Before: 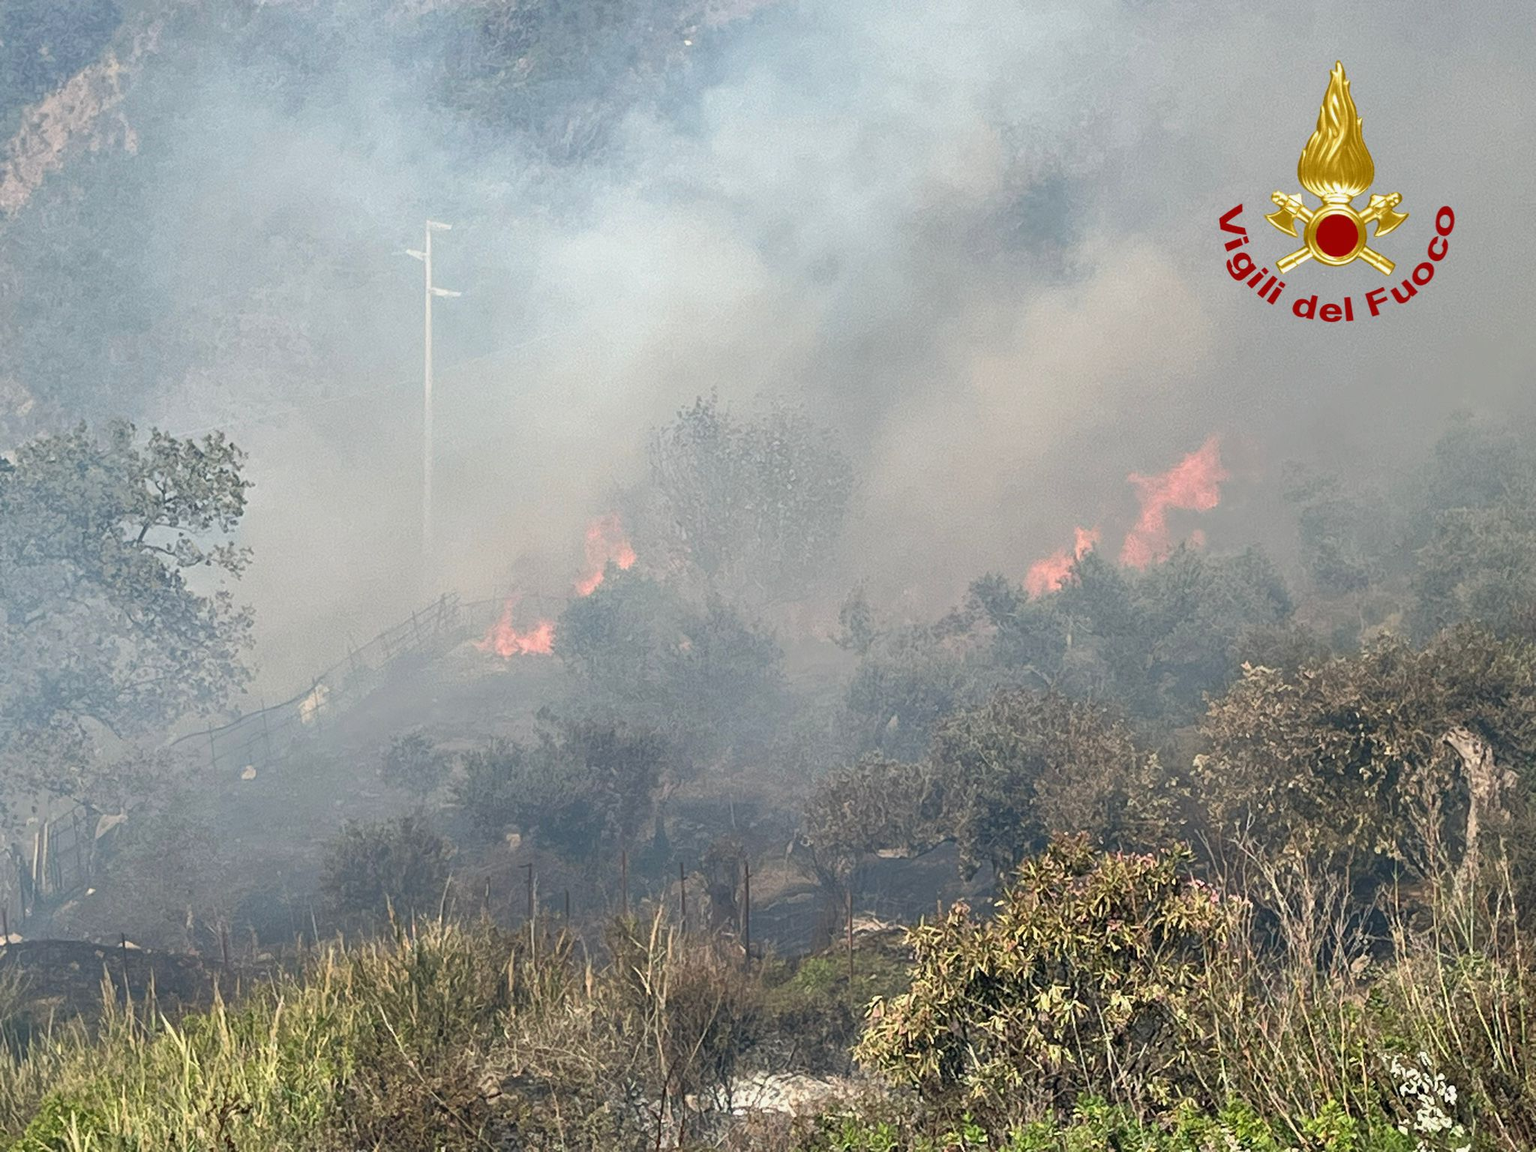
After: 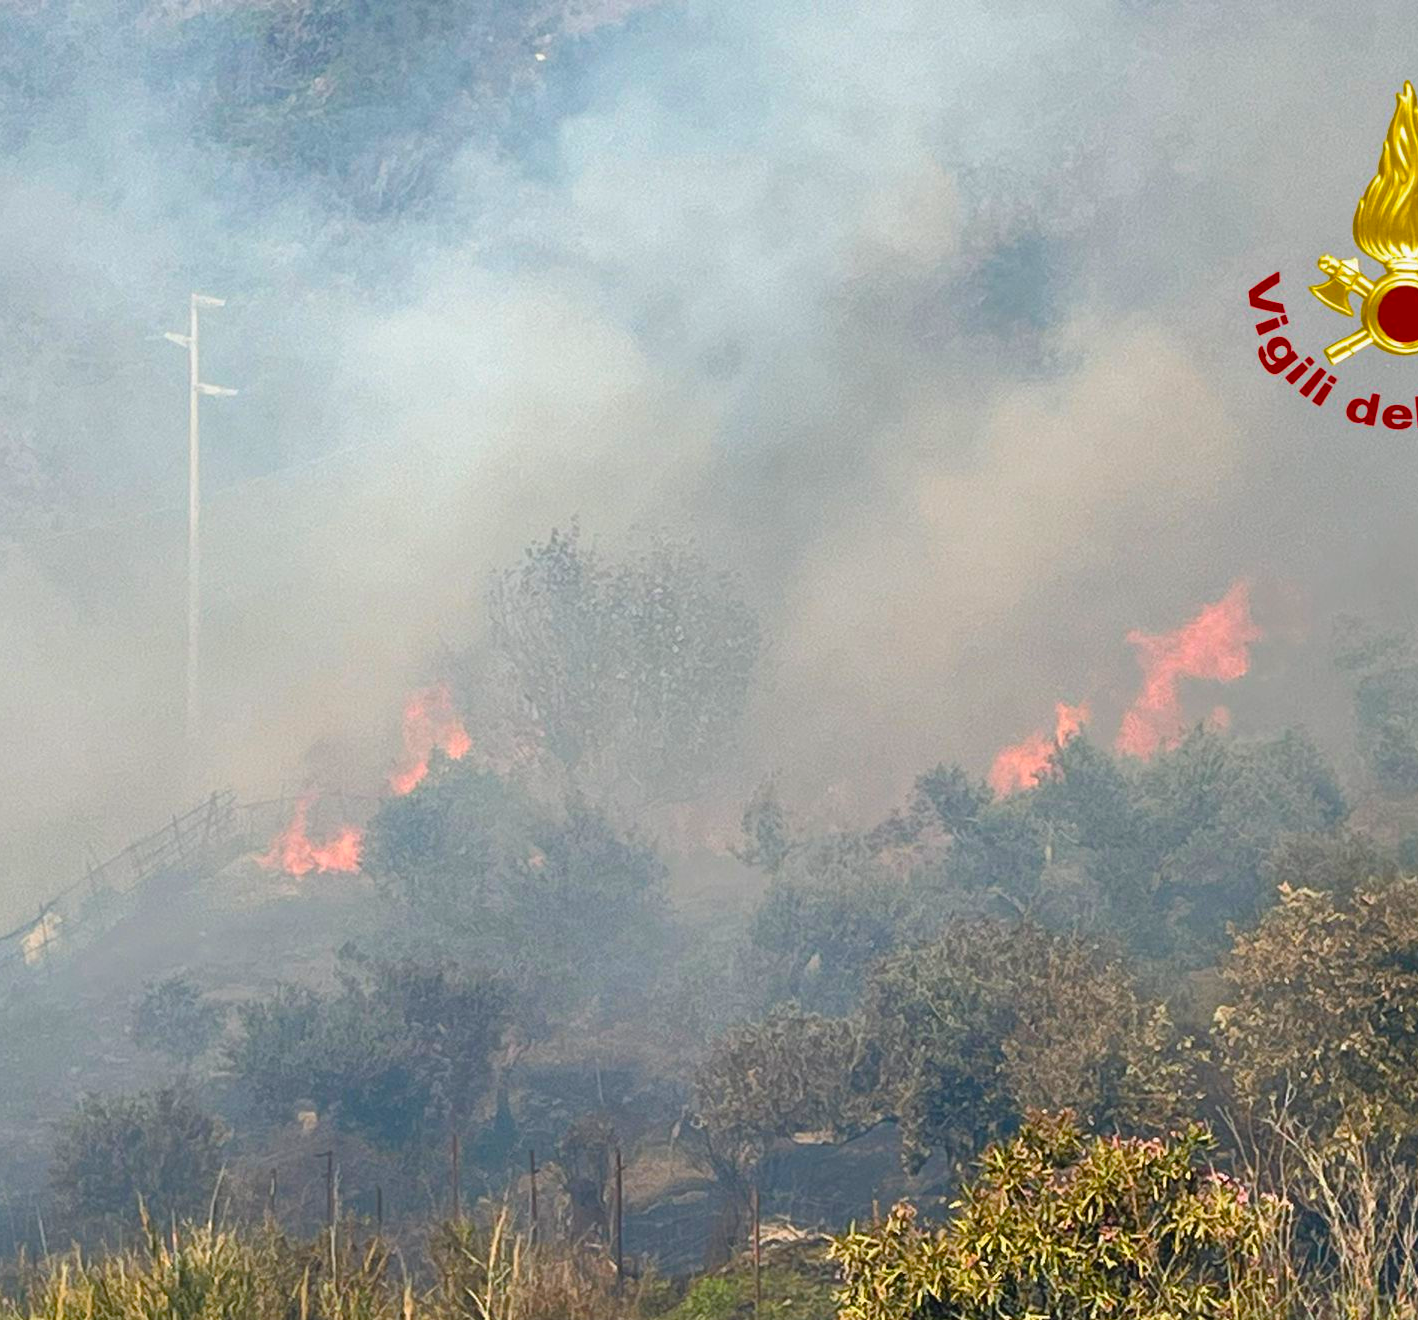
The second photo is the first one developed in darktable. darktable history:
color balance rgb: global offset › luminance 0.275%, linear chroma grading › global chroma 4.843%, perceptual saturation grading › global saturation 36.416%, perceptual saturation grading › shadows 36.105%, global vibrance 3.156%
crop: left 18.453%, right 12.292%, bottom 14.056%
